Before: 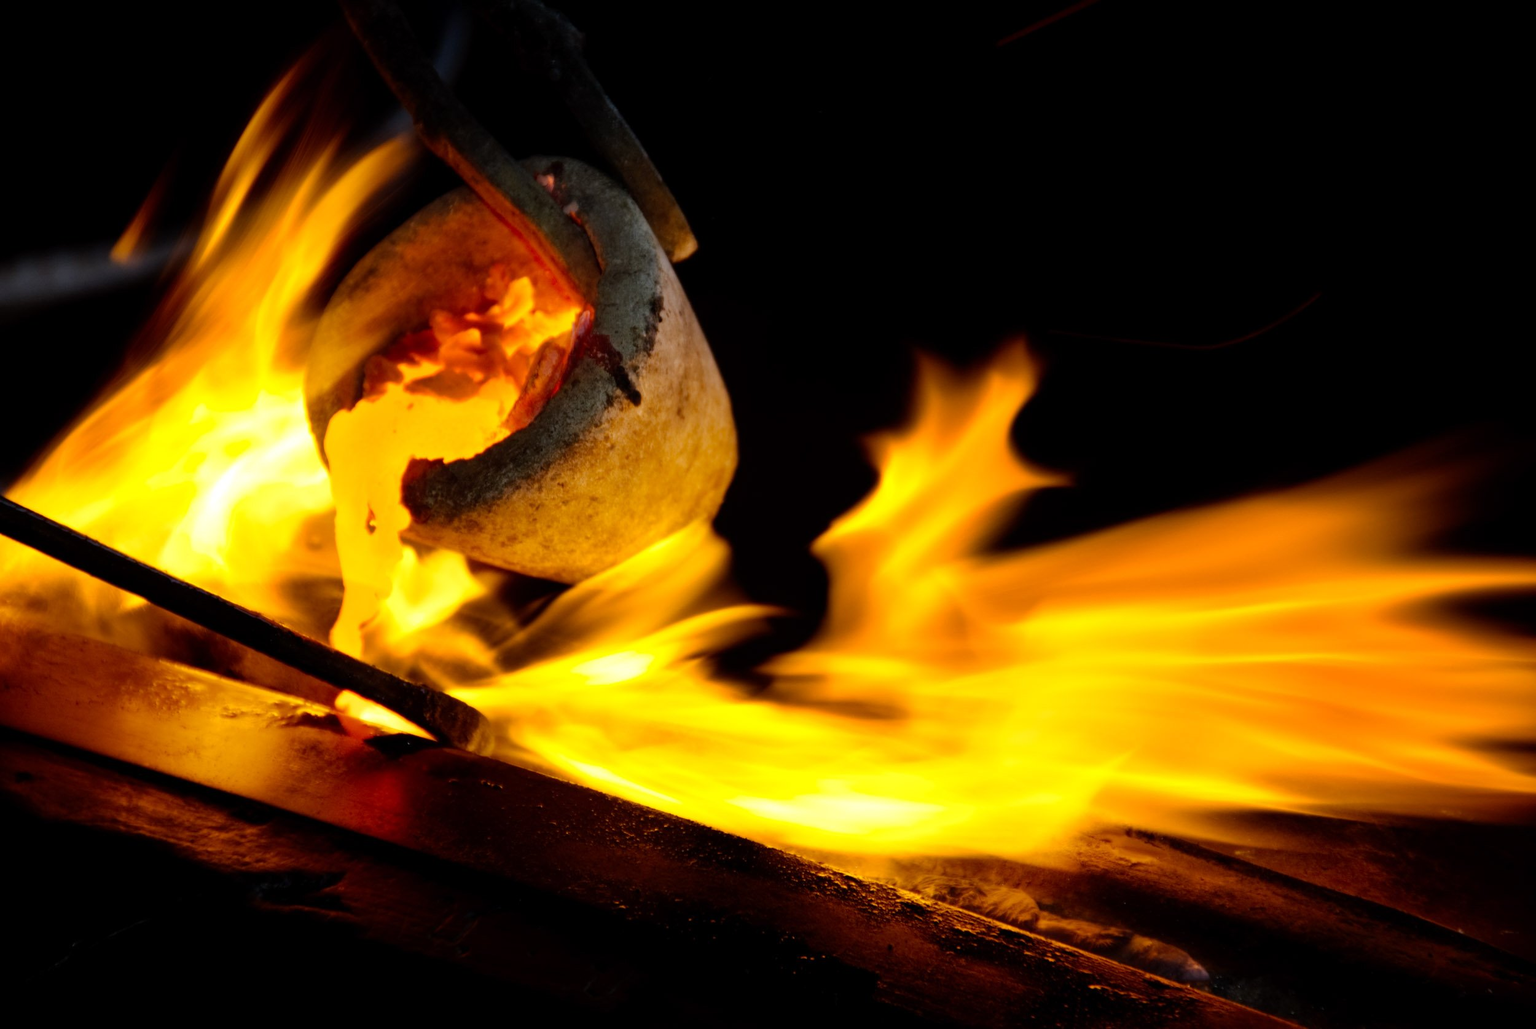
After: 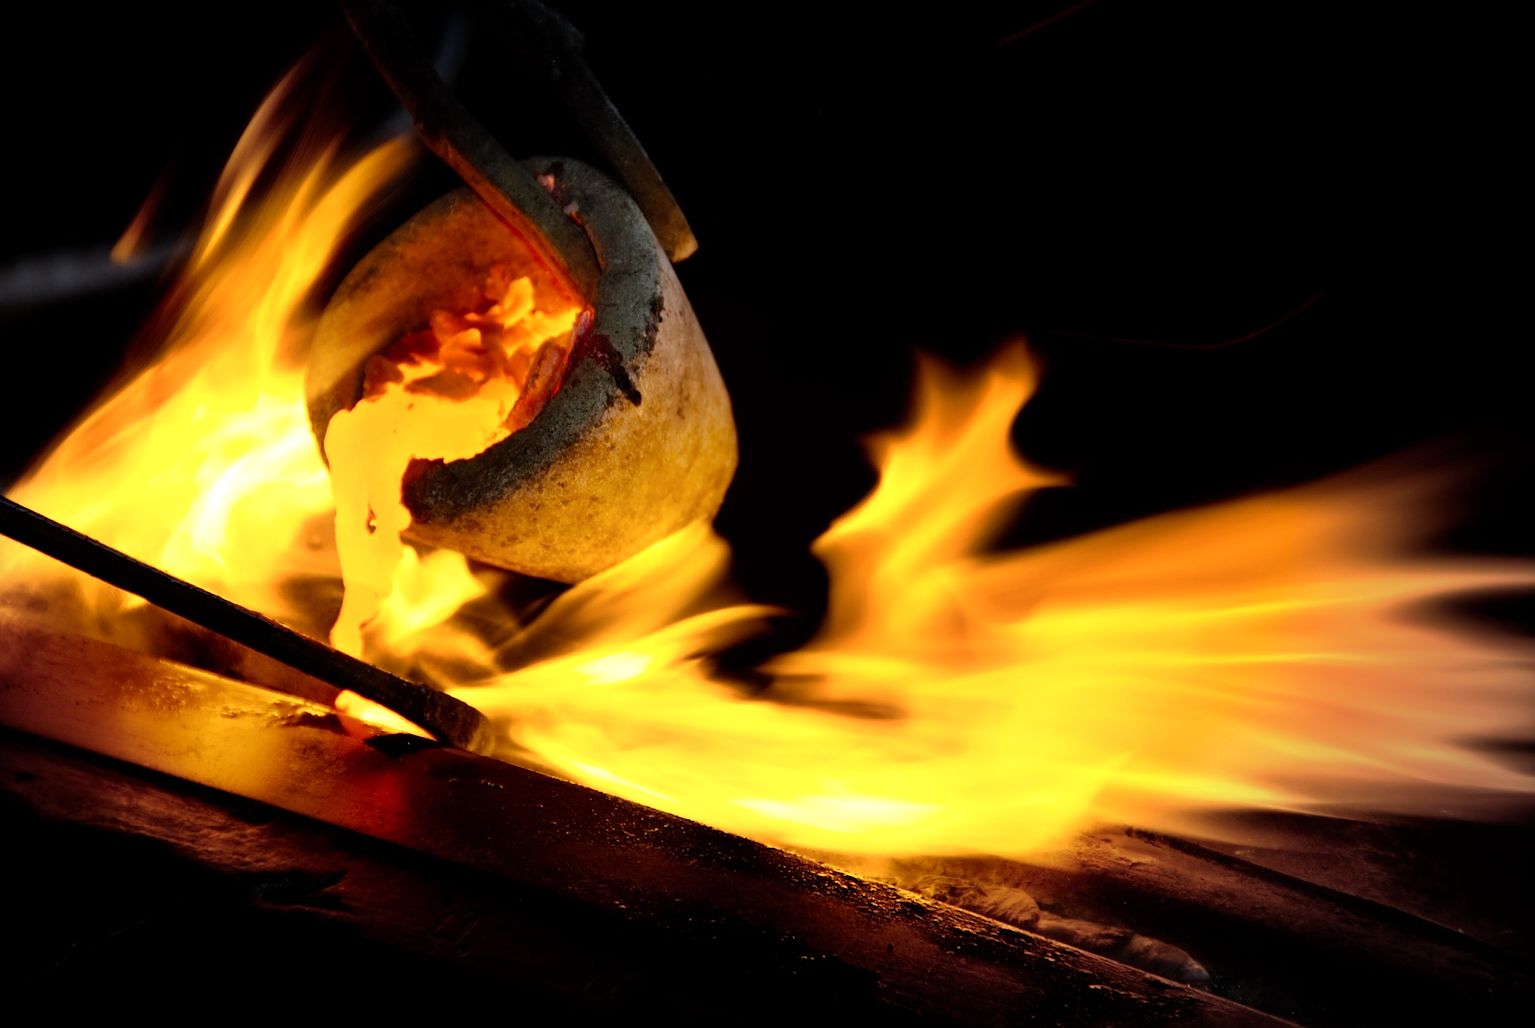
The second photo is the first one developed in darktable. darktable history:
vignetting: center (-0.119, -0.002), automatic ratio true, unbound false
shadows and highlights: shadows 1.77, highlights 39.62
sharpen: on, module defaults
